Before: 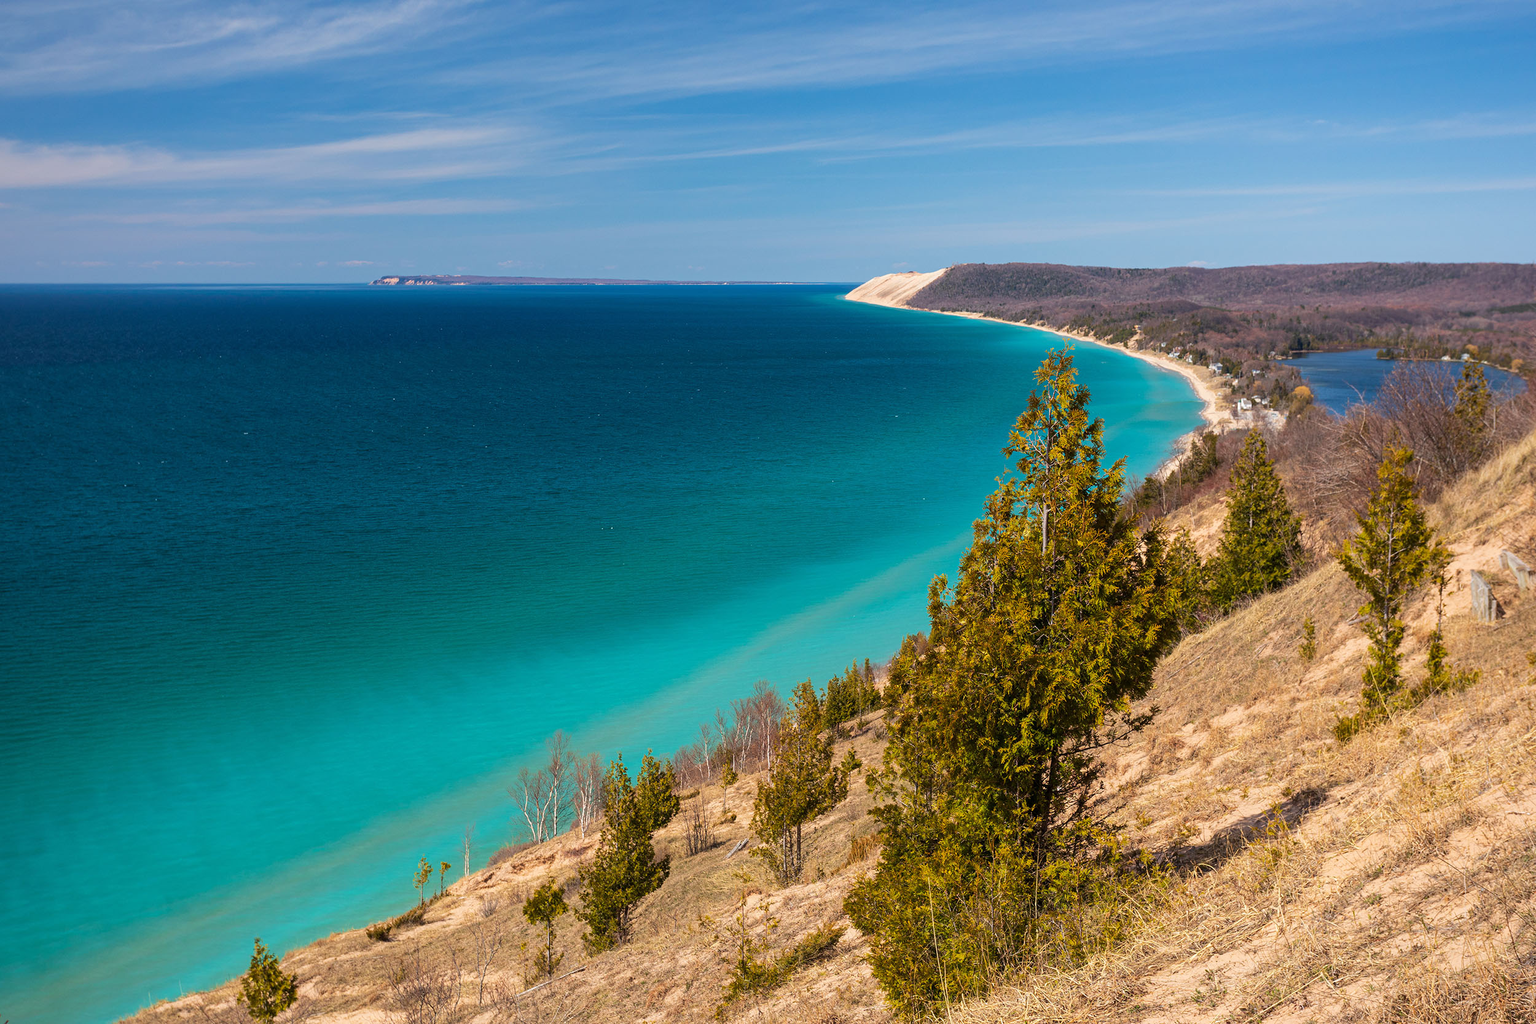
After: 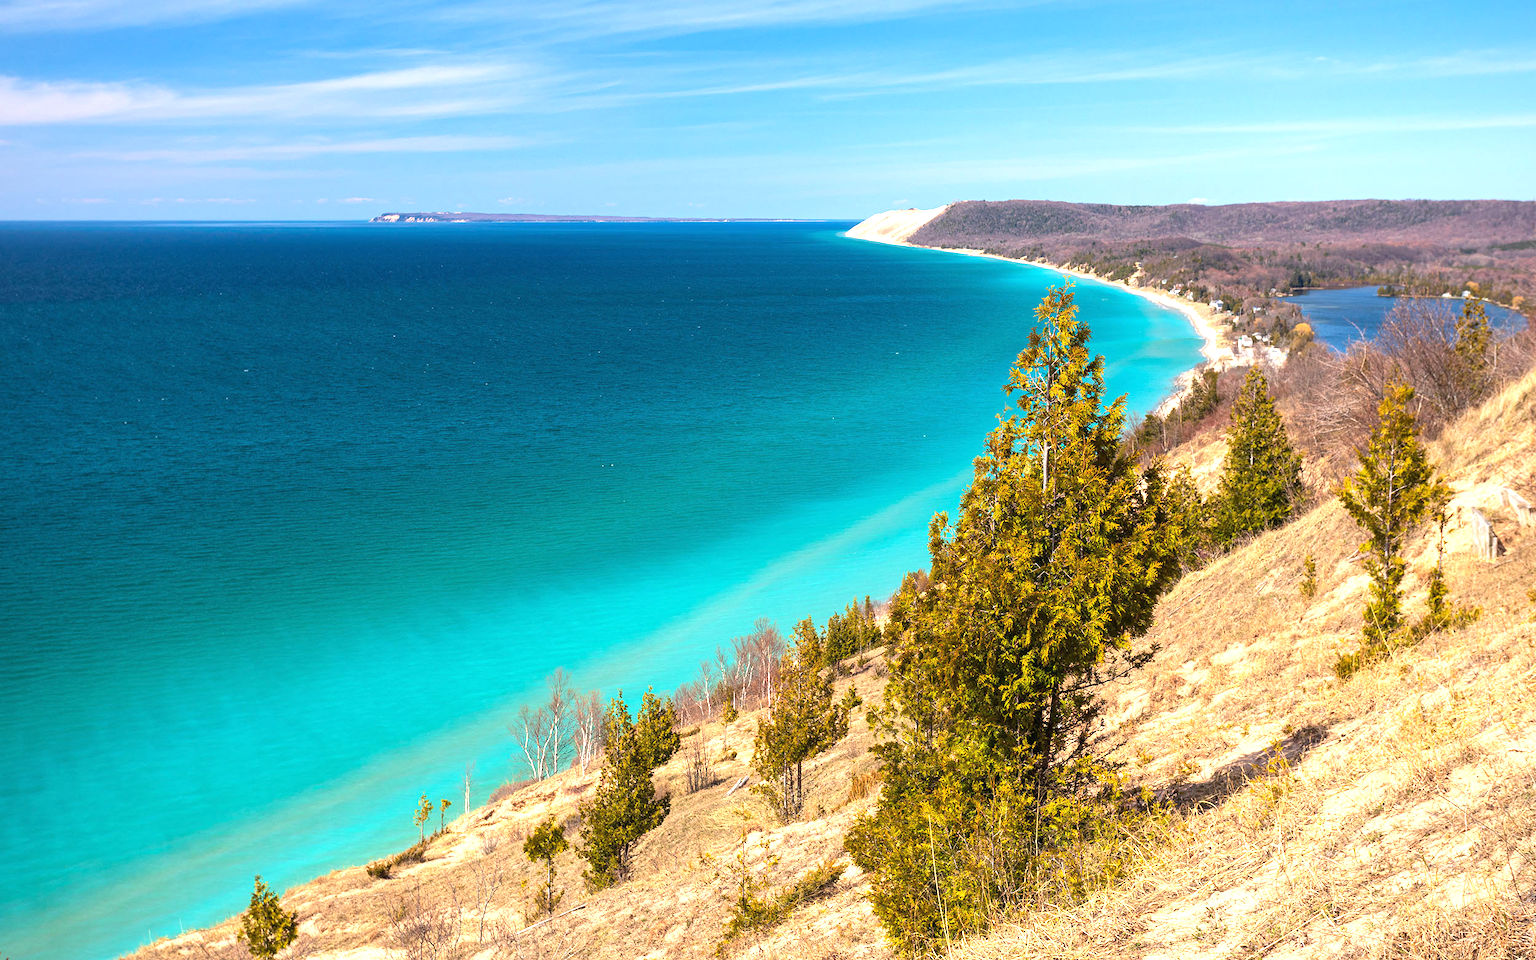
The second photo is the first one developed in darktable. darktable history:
crop and rotate: top 6.25%
exposure: black level correction 0, exposure 1 EV, compensate highlight preservation false
